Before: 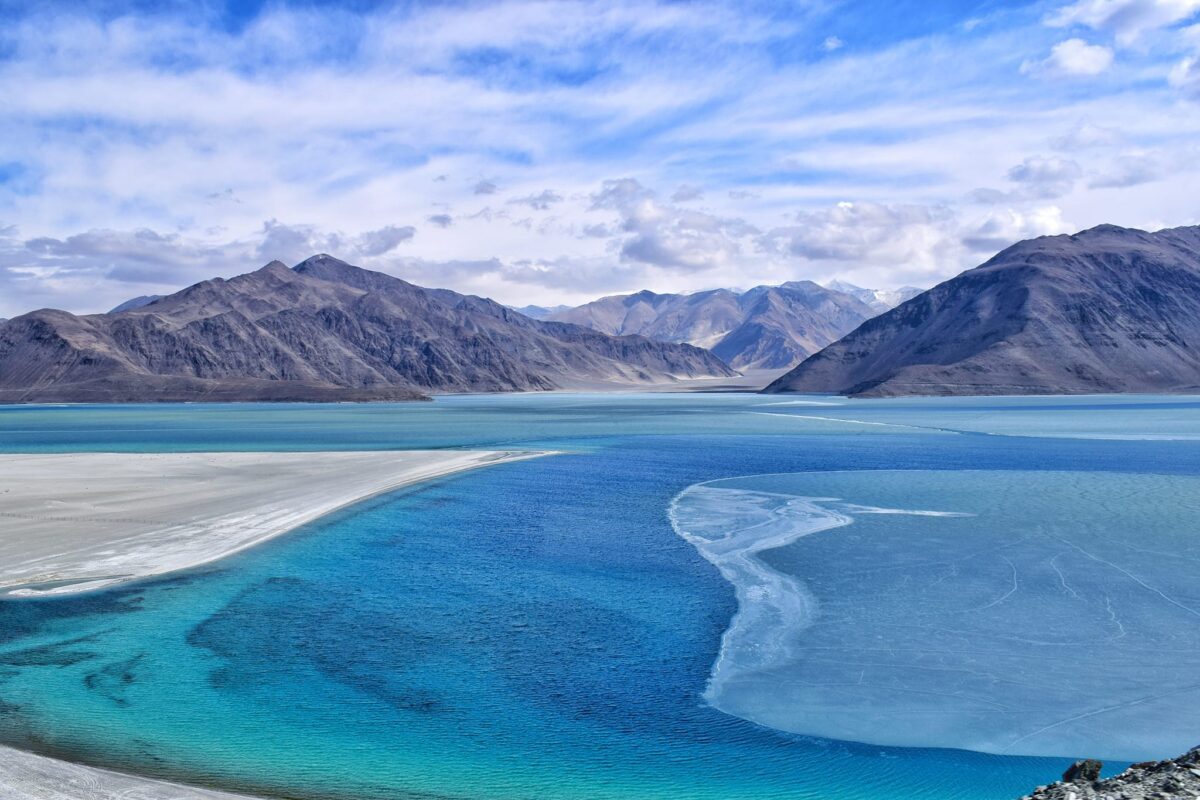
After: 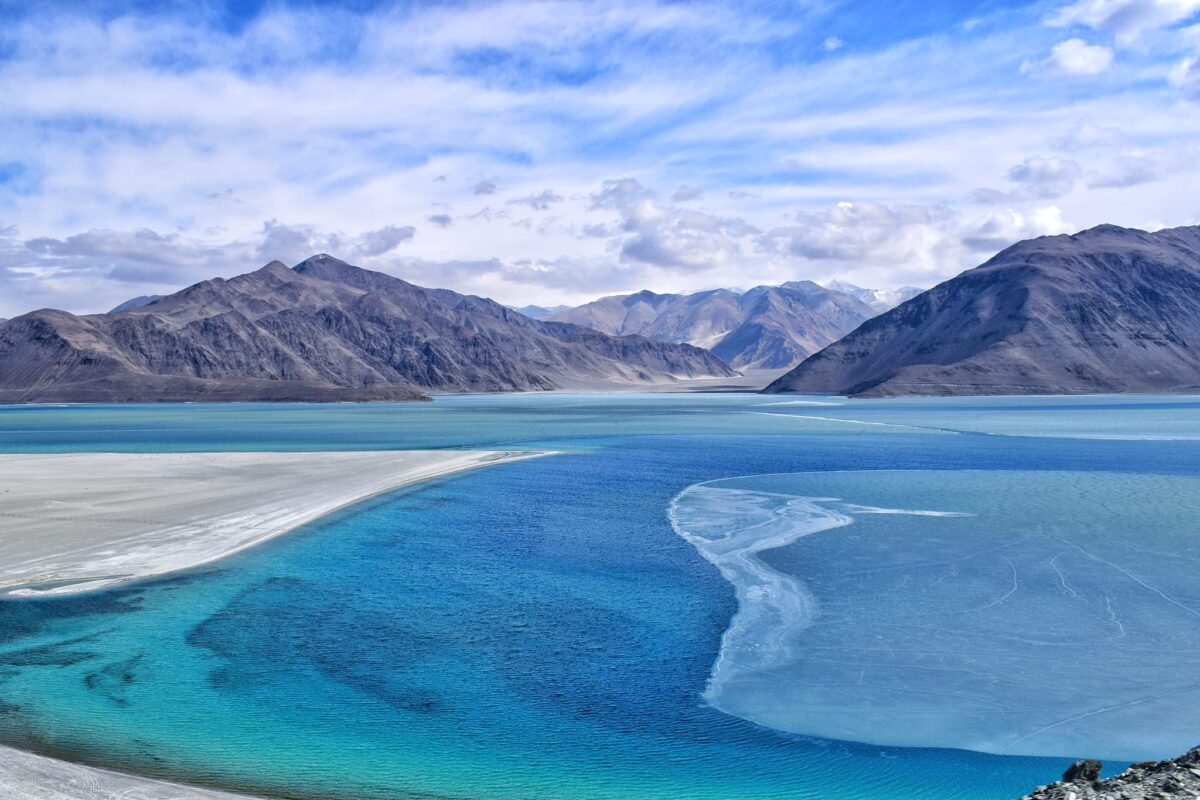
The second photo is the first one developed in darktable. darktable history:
shadows and highlights: shadows 13.14, white point adjustment 1.3, highlights -2.04, soften with gaussian
